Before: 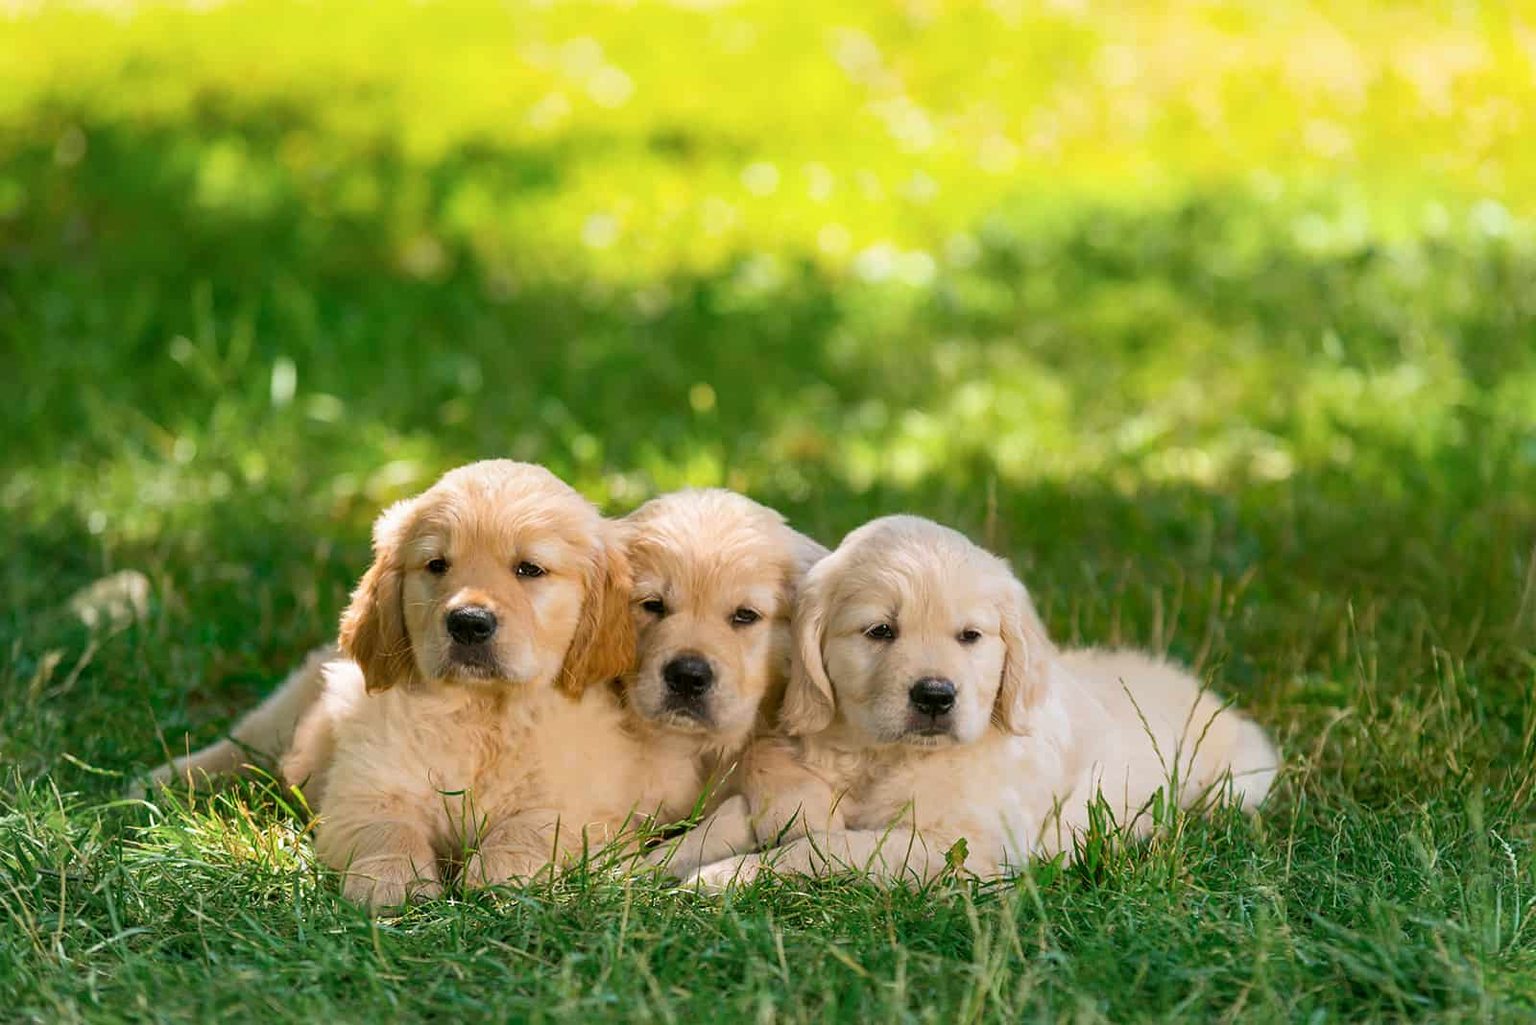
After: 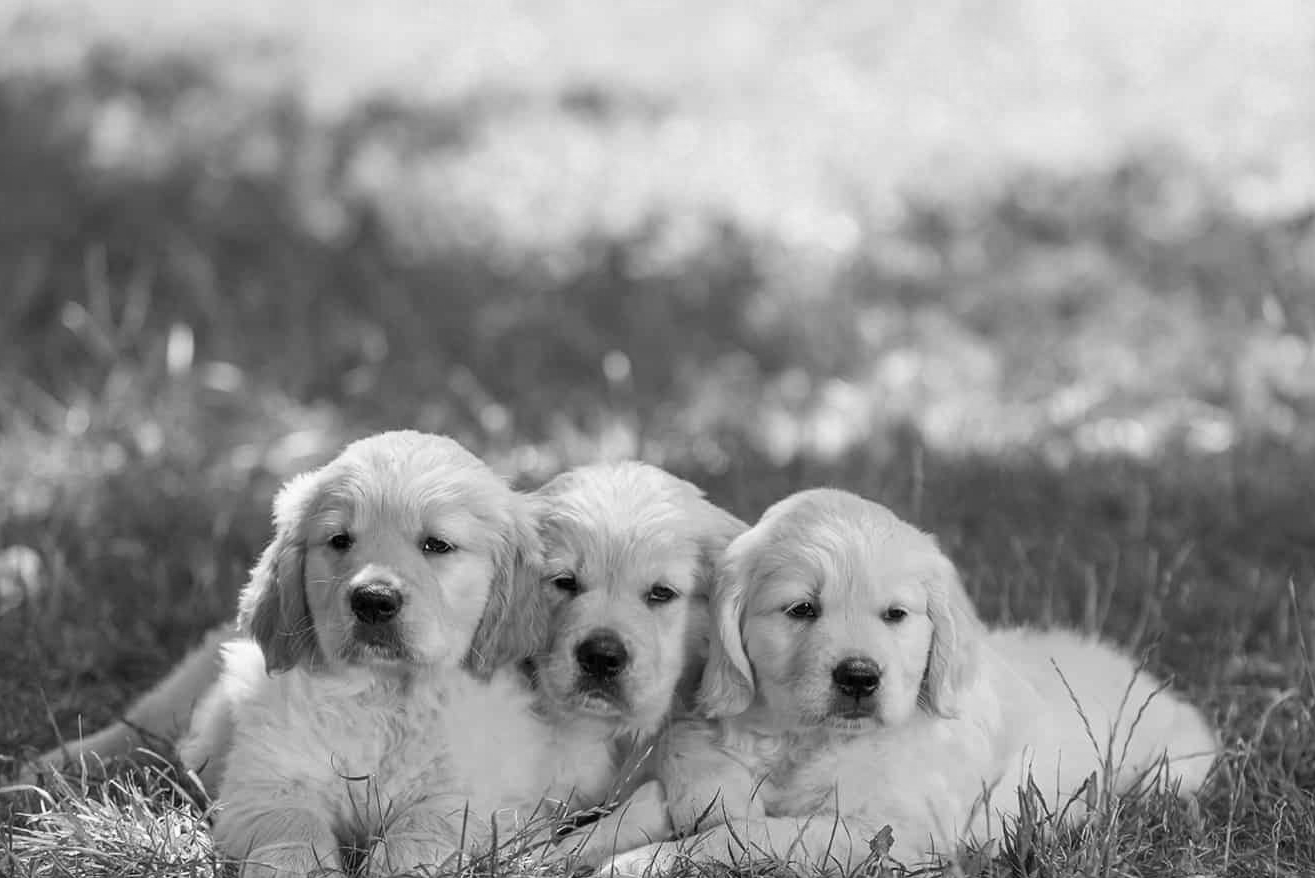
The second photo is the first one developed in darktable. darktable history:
monochrome: a 32, b 64, size 2.3
crop and rotate: left 7.196%, top 4.574%, right 10.605%, bottom 13.178%
